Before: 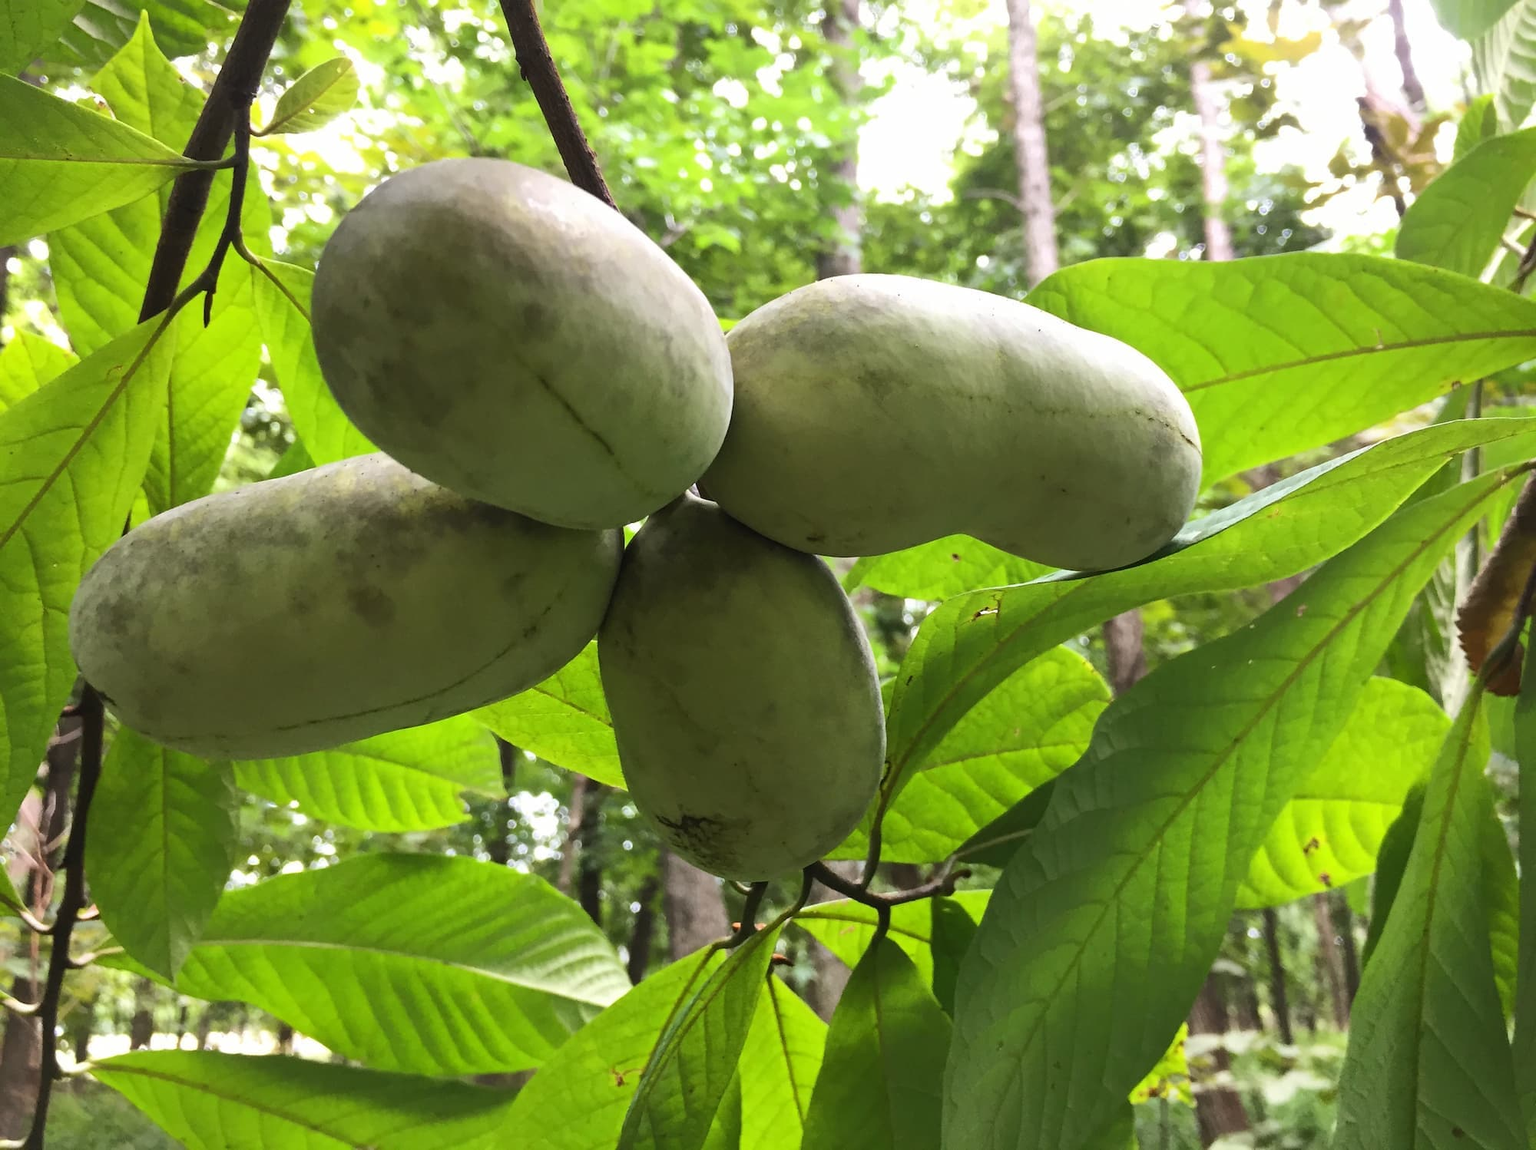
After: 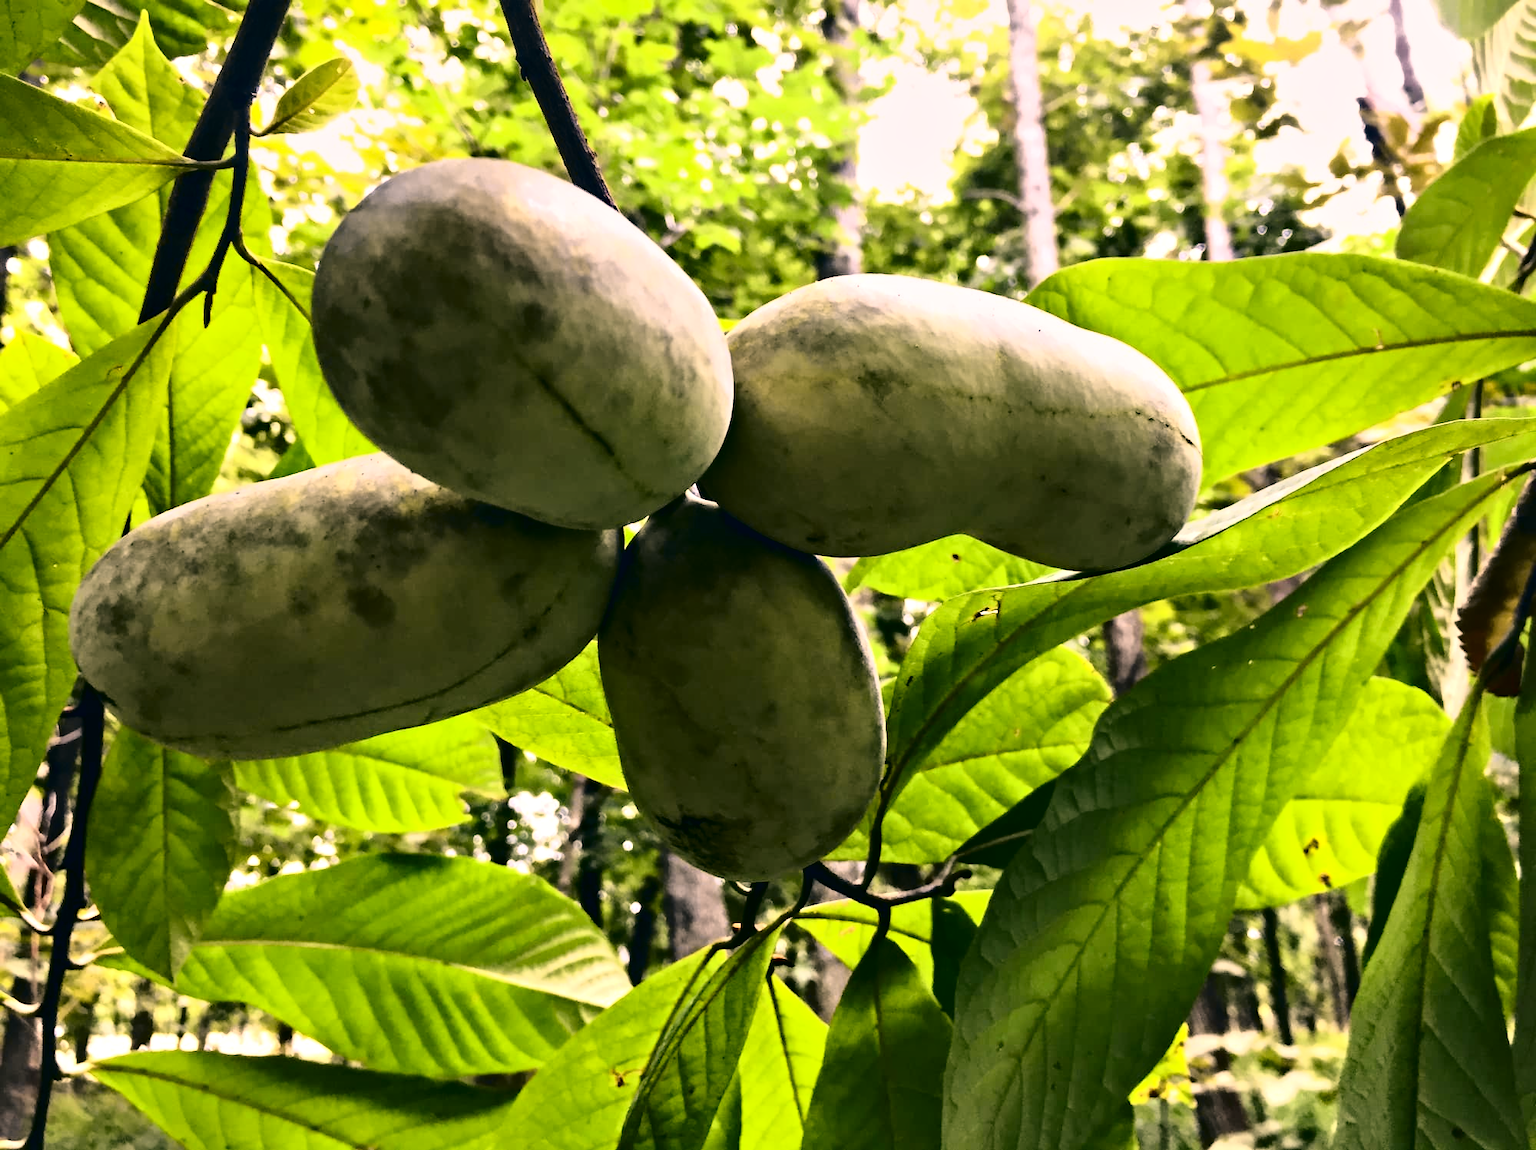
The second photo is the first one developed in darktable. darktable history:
contrast brightness saturation: contrast 0.12, brightness -0.12, saturation 0.2
contrast equalizer: y [[0.511, 0.558, 0.631, 0.632, 0.559, 0.512], [0.5 ×6], [0.507, 0.559, 0.627, 0.644, 0.647, 0.647], [0 ×6], [0 ×6]]
color correction: highlights a* 14.46, highlights b* 5.85, shadows a* -5.53, shadows b* -15.24, saturation 0.85
tone curve: curves: ch0 [(0, 0.013) (0.129, 0.1) (0.327, 0.382) (0.489, 0.573) (0.66, 0.748) (0.858, 0.926) (1, 0.977)]; ch1 [(0, 0) (0.353, 0.344) (0.45, 0.46) (0.498, 0.498) (0.521, 0.512) (0.563, 0.559) (0.592, 0.578) (0.647, 0.657) (1, 1)]; ch2 [(0, 0) (0.333, 0.346) (0.375, 0.375) (0.424, 0.43) (0.476, 0.492) (0.502, 0.502) (0.524, 0.531) (0.579, 0.61) (0.612, 0.644) (0.66, 0.715) (1, 1)], color space Lab, independent channels, preserve colors none
